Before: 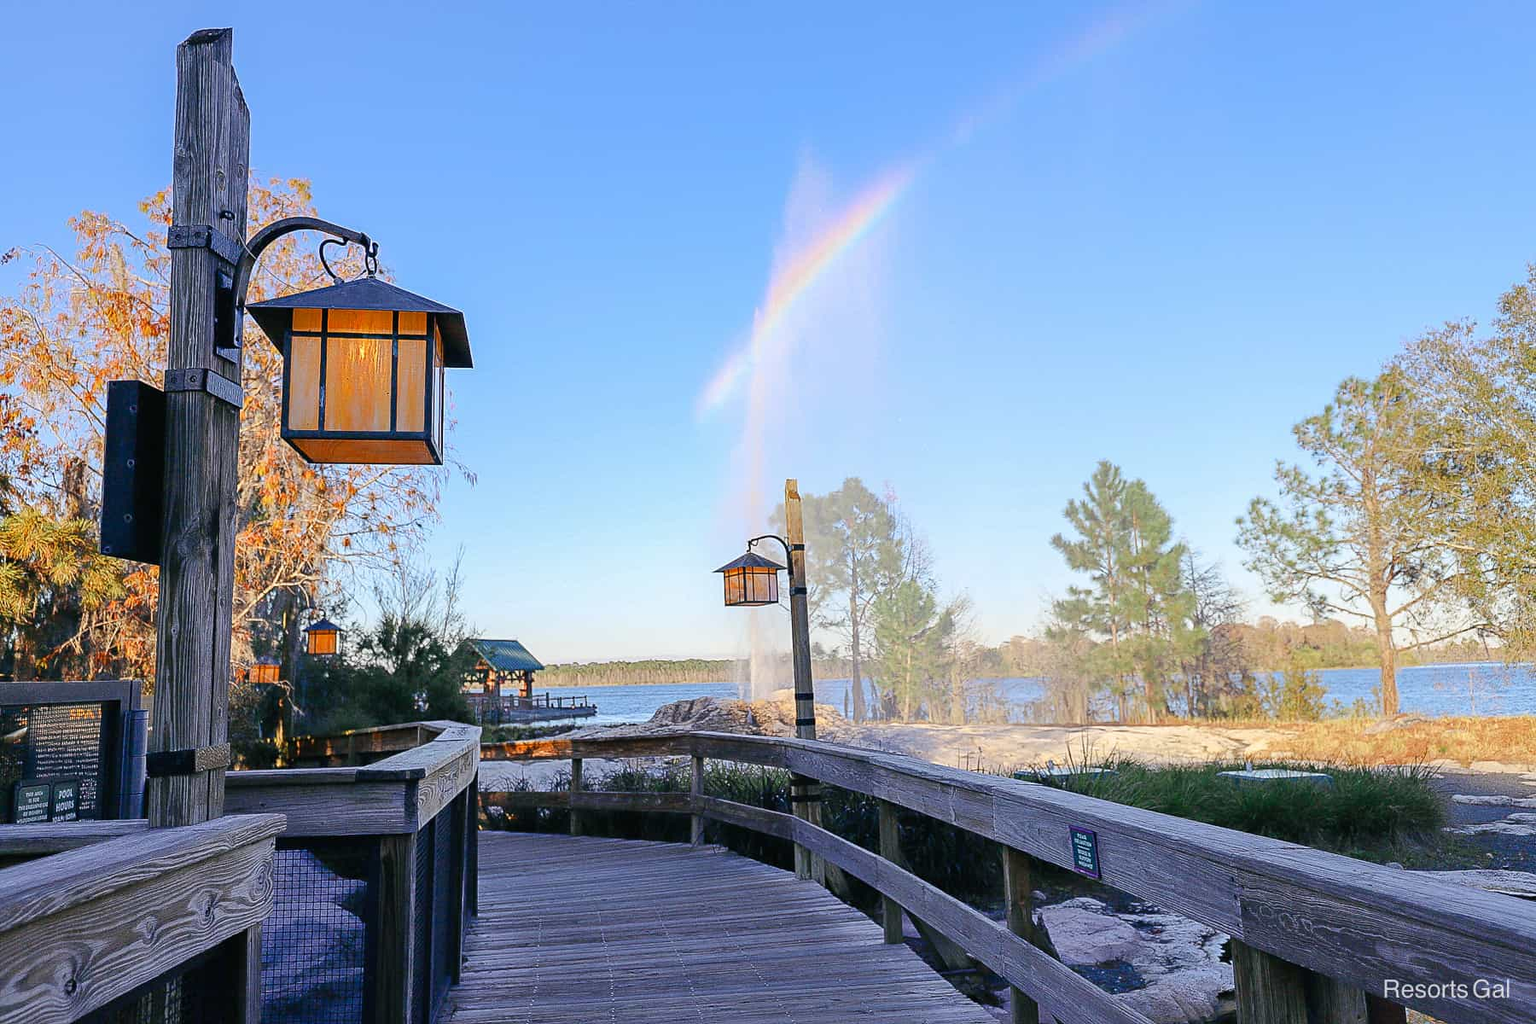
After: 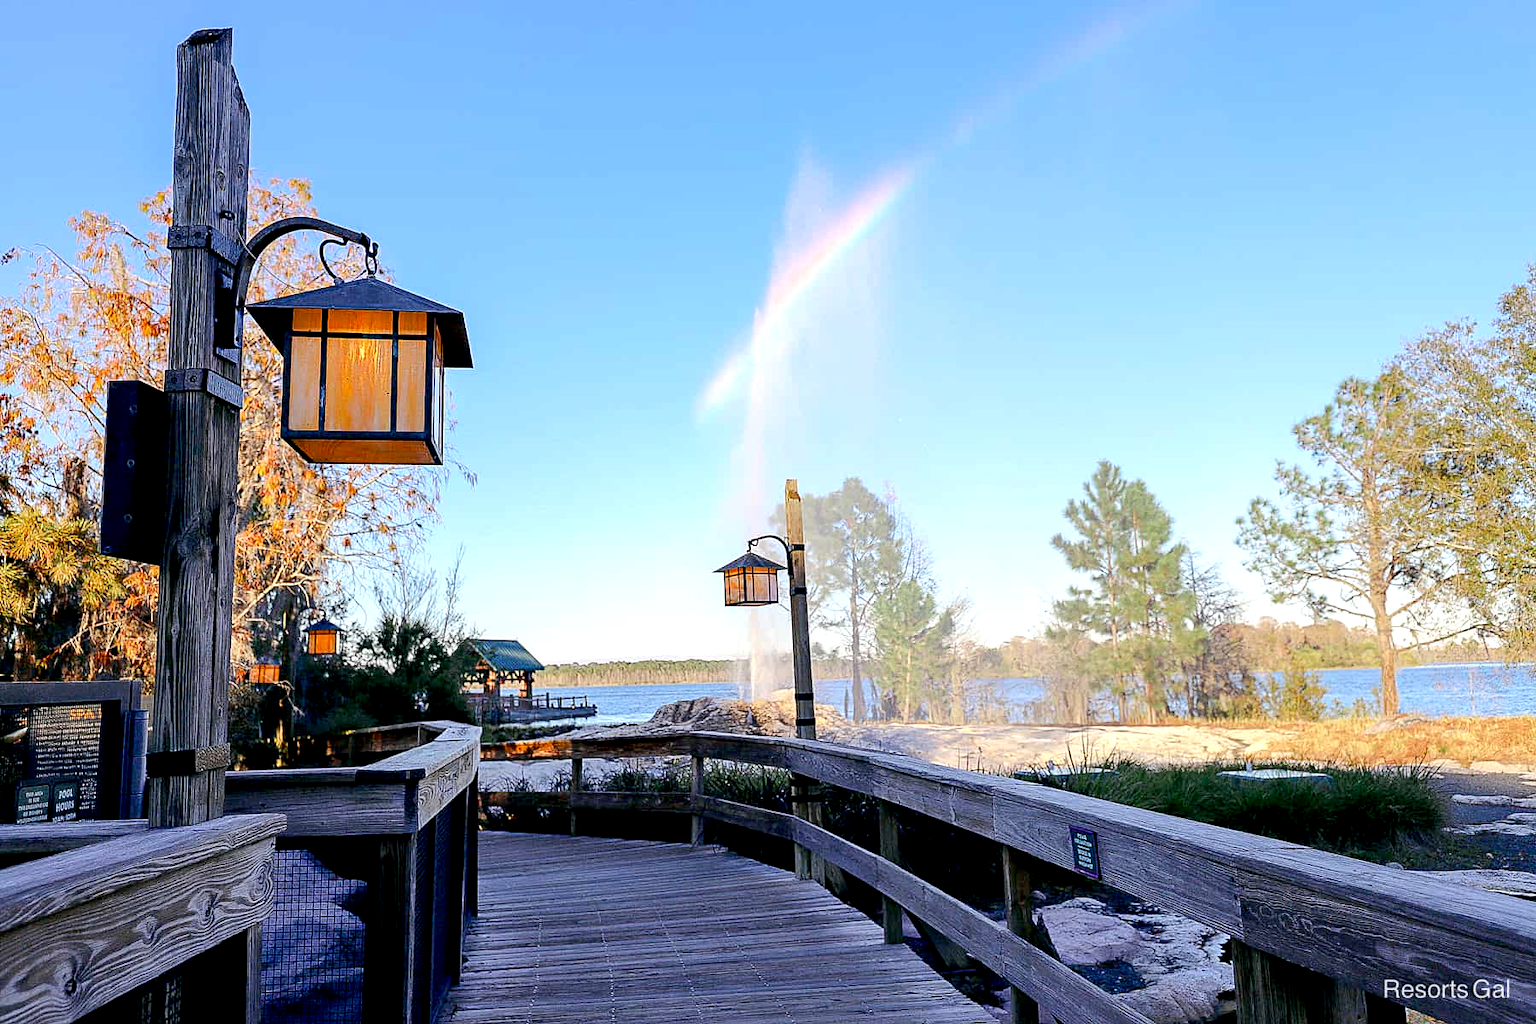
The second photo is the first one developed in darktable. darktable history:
tone equalizer: -8 EV -0.407 EV, -7 EV -0.426 EV, -6 EV -0.297 EV, -5 EV -0.233 EV, -3 EV 0.241 EV, -2 EV 0.333 EV, -1 EV 0.398 EV, +0 EV 0.427 EV, edges refinement/feathering 500, mask exposure compensation -1.57 EV, preserve details no
exposure: black level correction 0.017, exposure -0.01 EV, compensate highlight preservation false
